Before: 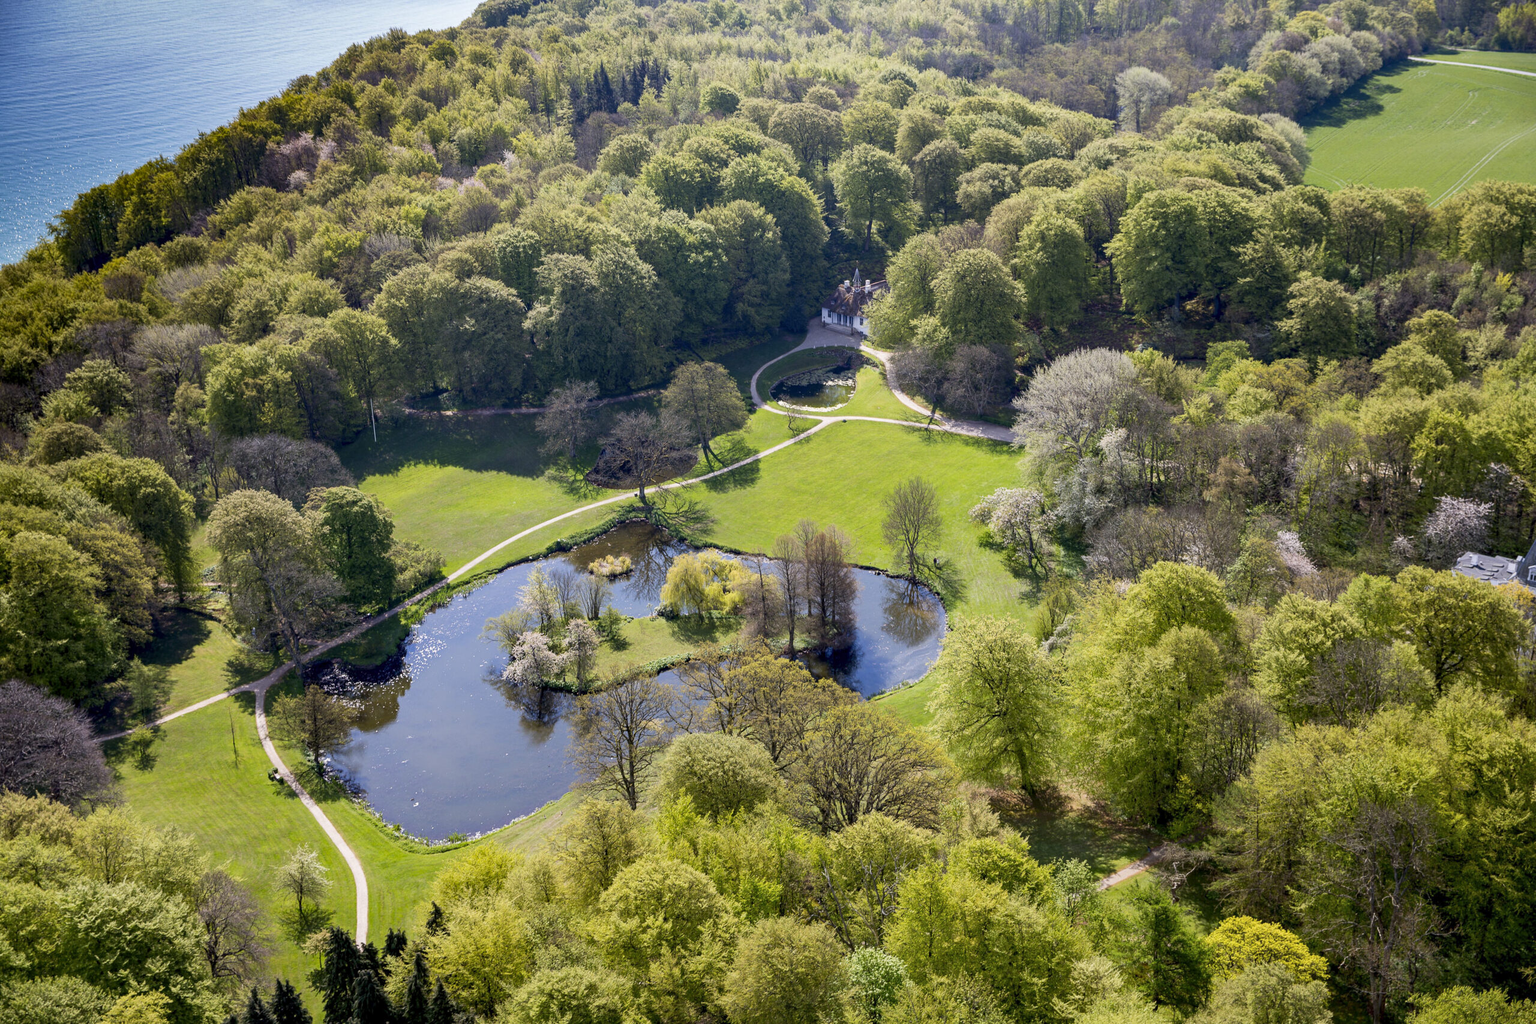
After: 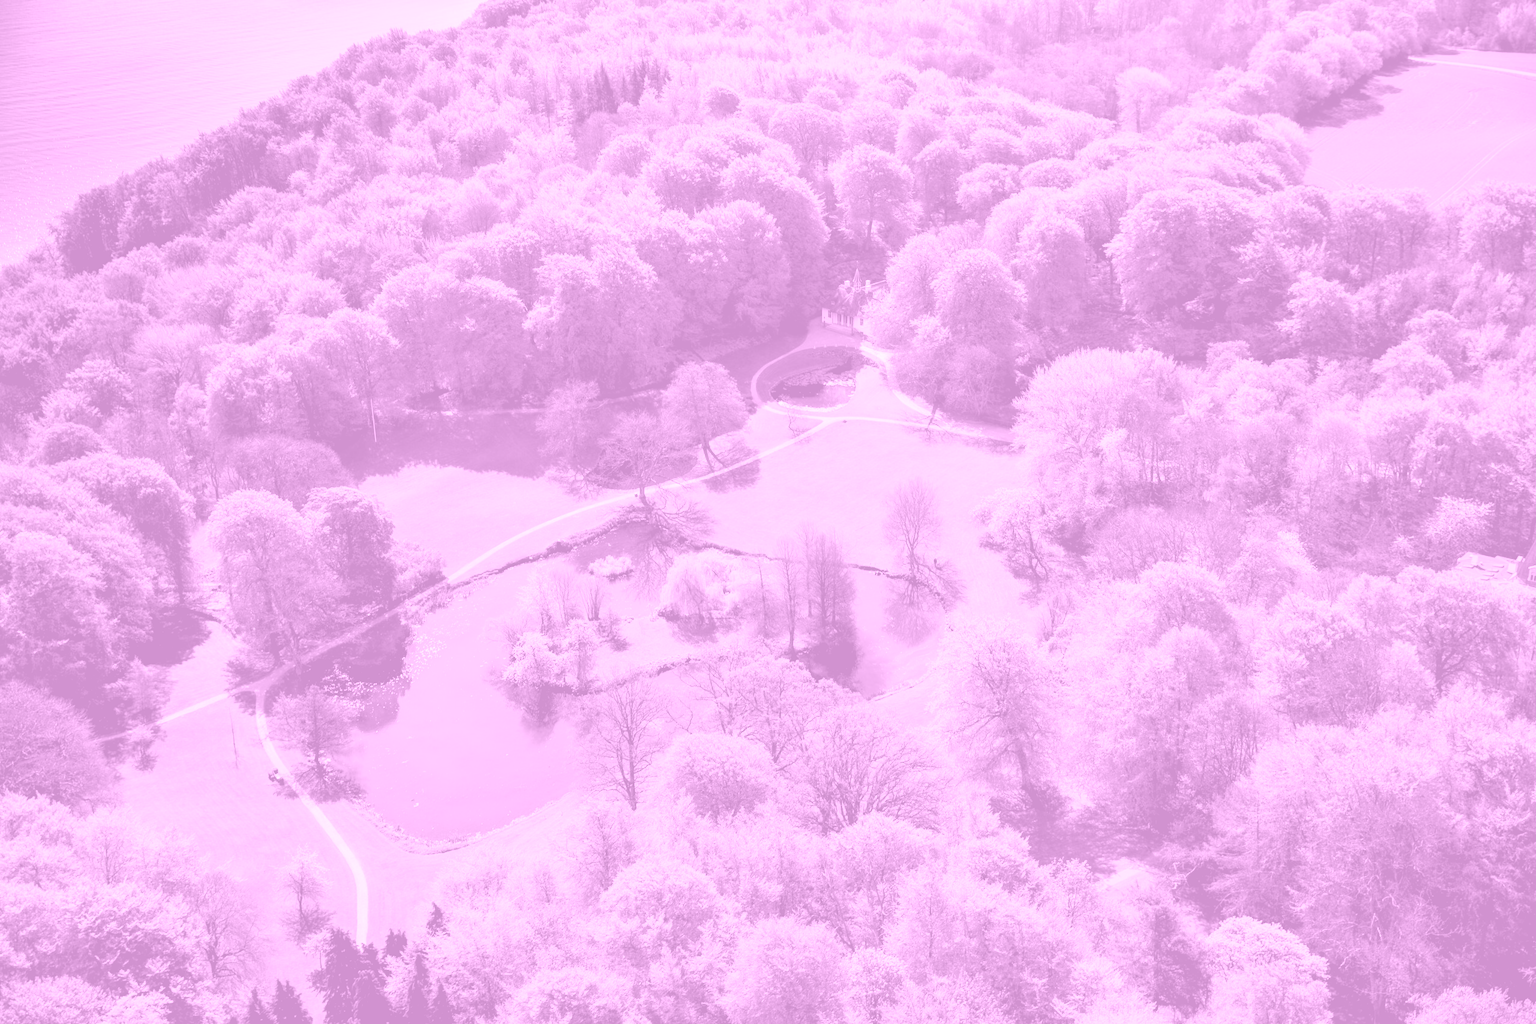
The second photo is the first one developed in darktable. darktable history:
colorize: hue 331.2°, saturation 75%, source mix 30.28%, lightness 70.52%, version 1
color balance rgb: perceptual saturation grading › global saturation 45%, perceptual saturation grading › highlights -25%, perceptual saturation grading › shadows 50%, perceptual brilliance grading › global brilliance 3%, global vibrance 3%
tone equalizer: -8 EV -0.55 EV
contrast equalizer: y [[0.536, 0.565, 0.581, 0.516, 0.52, 0.491], [0.5 ×6], [0.5 ×6], [0 ×6], [0 ×6]]
shadows and highlights: shadows 0, highlights 40
